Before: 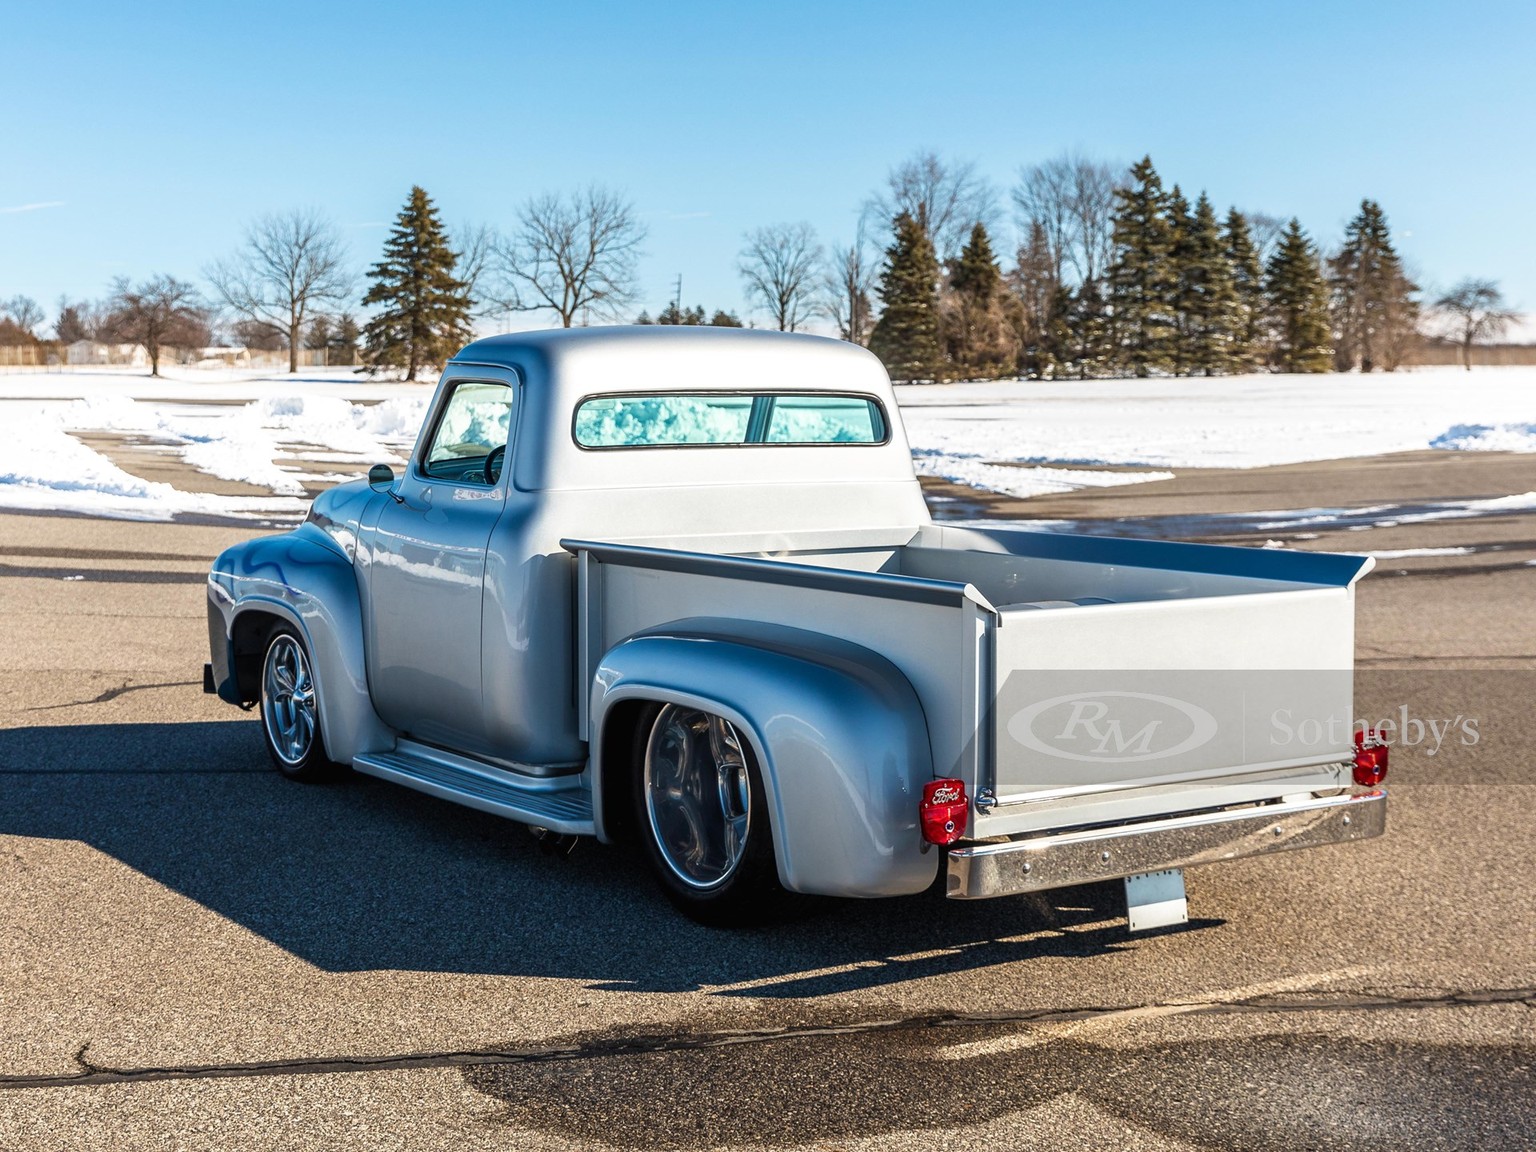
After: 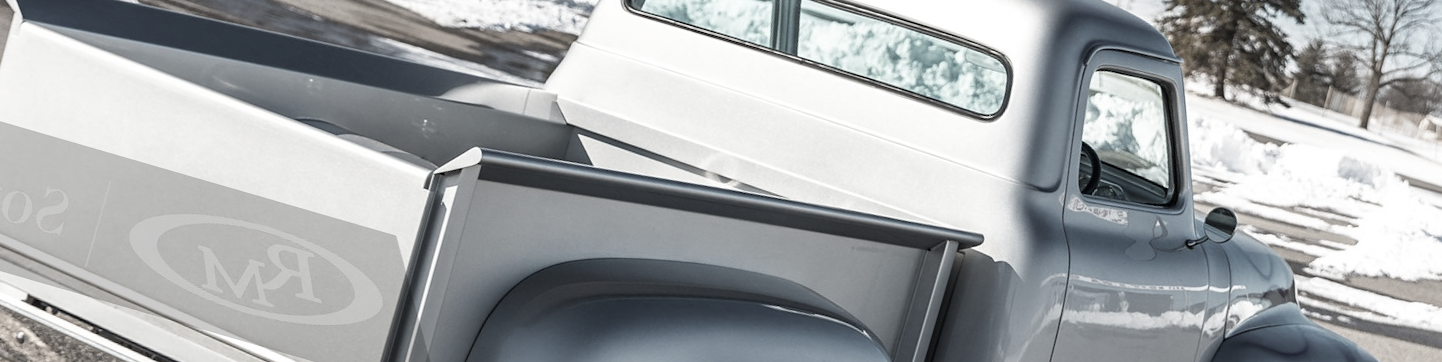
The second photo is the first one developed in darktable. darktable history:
crop and rotate: angle 16.12°, top 30.835%, bottom 35.653%
color balance rgb: perceptual saturation grading › global saturation 30%, global vibrance 20%
color correction: saturation 0.2
